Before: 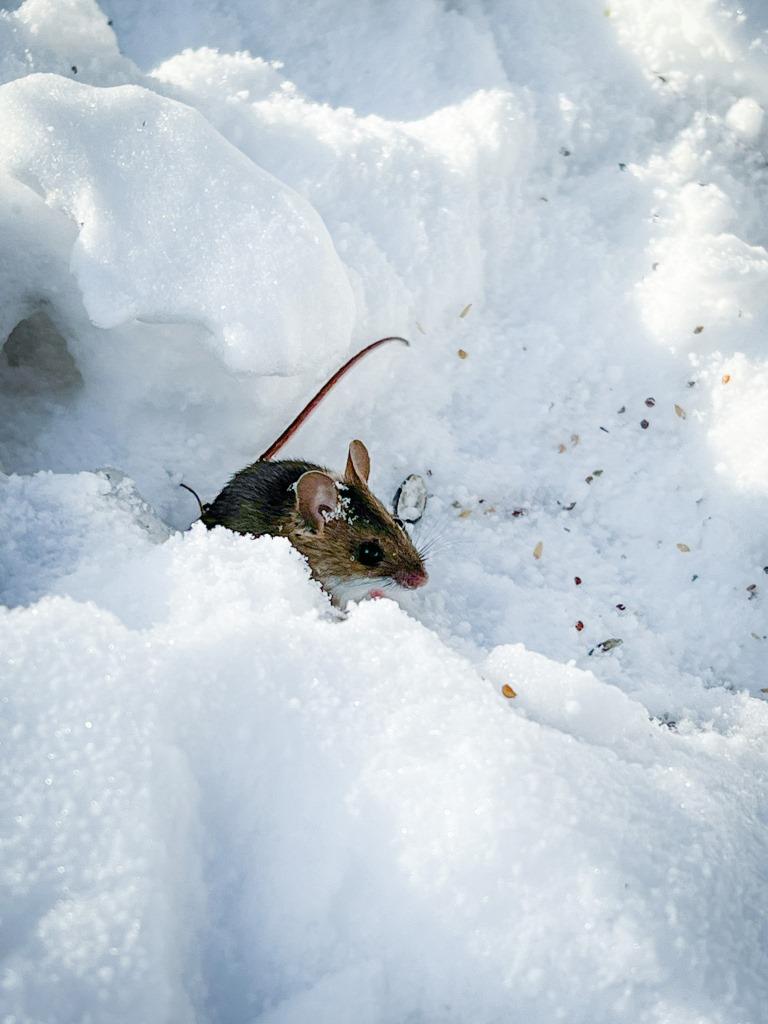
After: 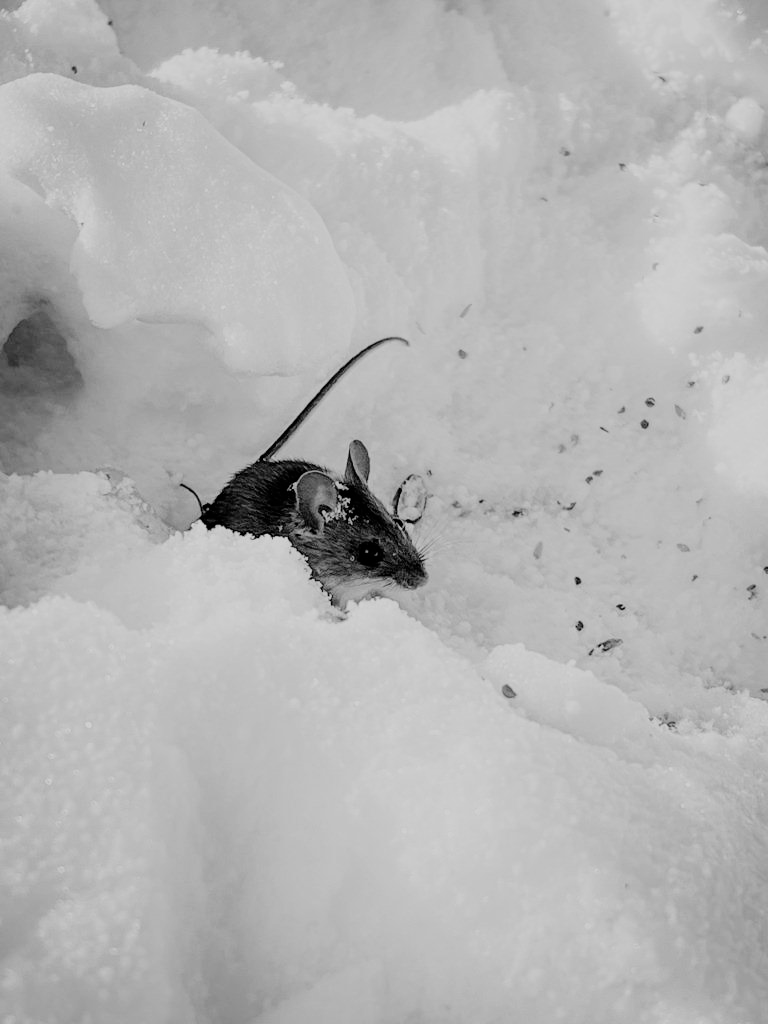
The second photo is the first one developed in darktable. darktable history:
color calibration: output gray [0.21, 0.42, 0.37, 0], gray › normalize channels true, illuminant same as pipeline (D50), adaptation XYZ, x 0.345, y 0.358, temperature 5023.28 K, gamut compression 0
filmic rgb: black relative exposure -7.65 EV, white relative exposure 4.56 EV, hardness 3.61
